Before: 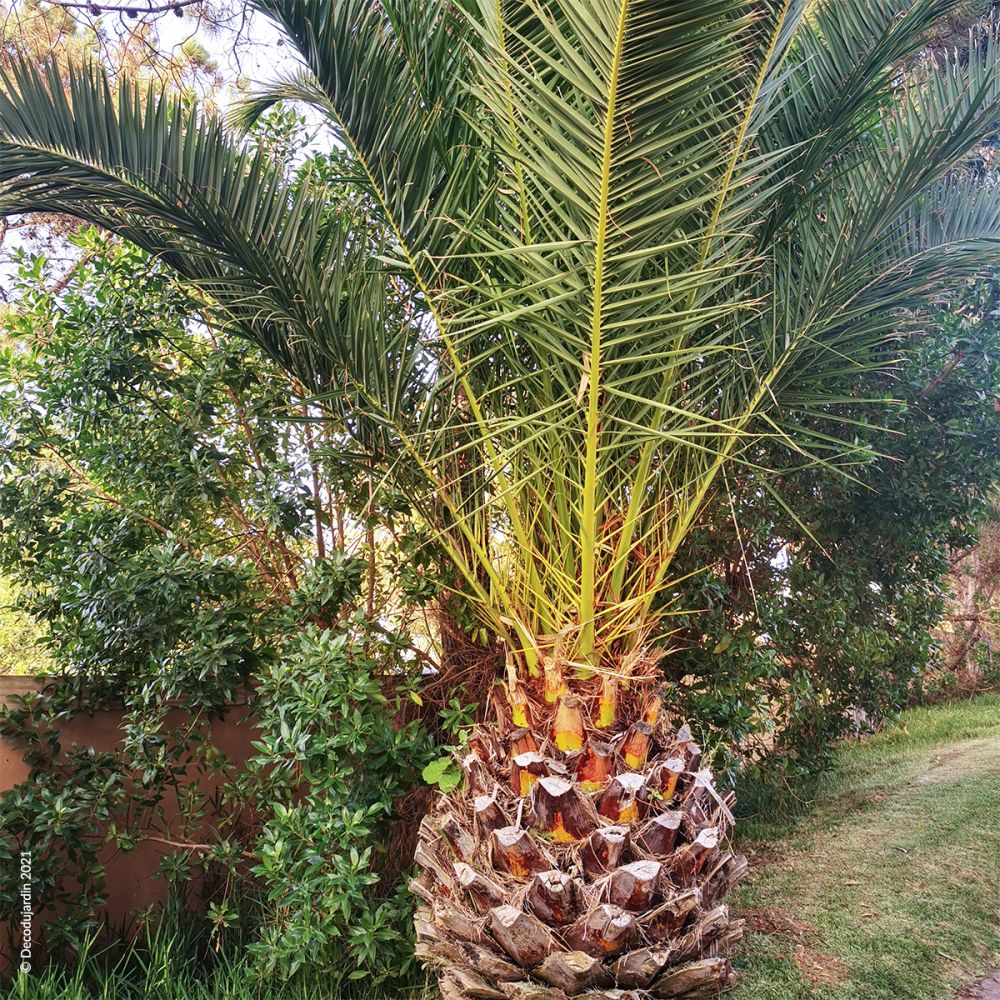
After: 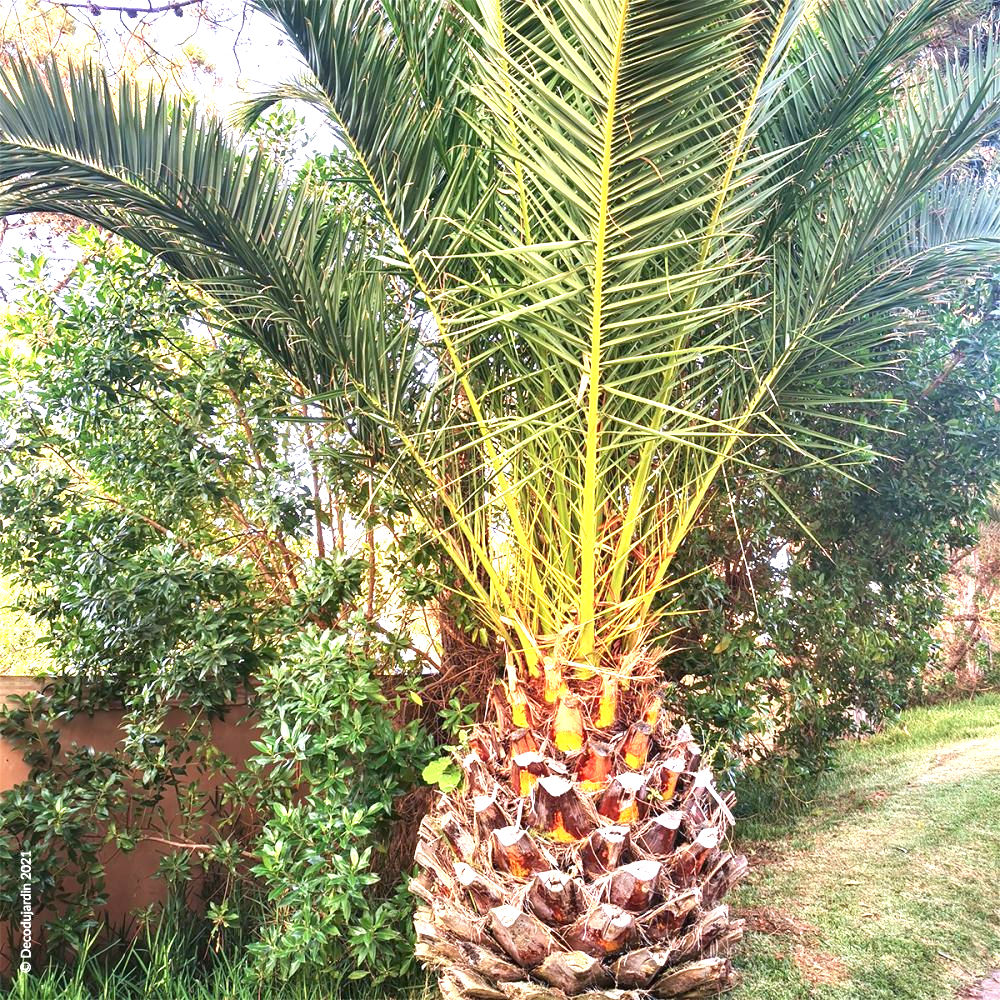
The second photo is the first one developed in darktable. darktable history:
exposure: black level correction 0, exposure 1.199 EV, compensate highlight preservation false
